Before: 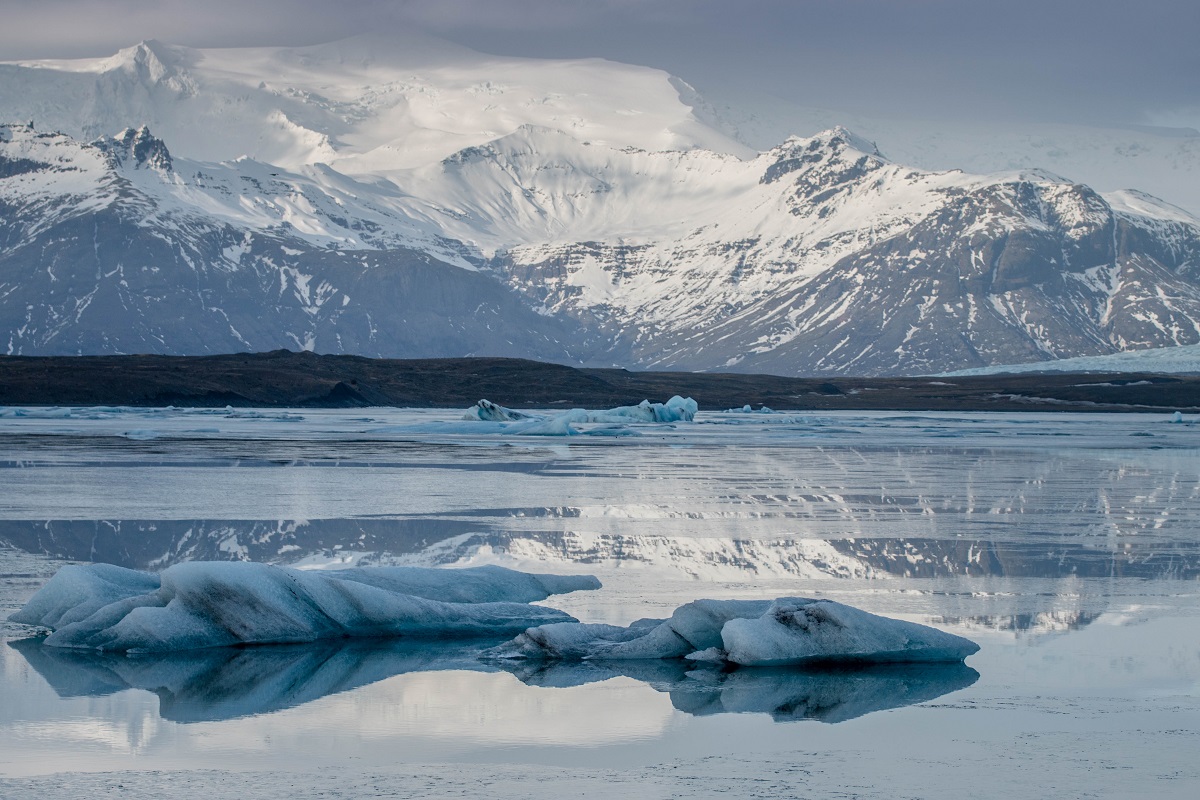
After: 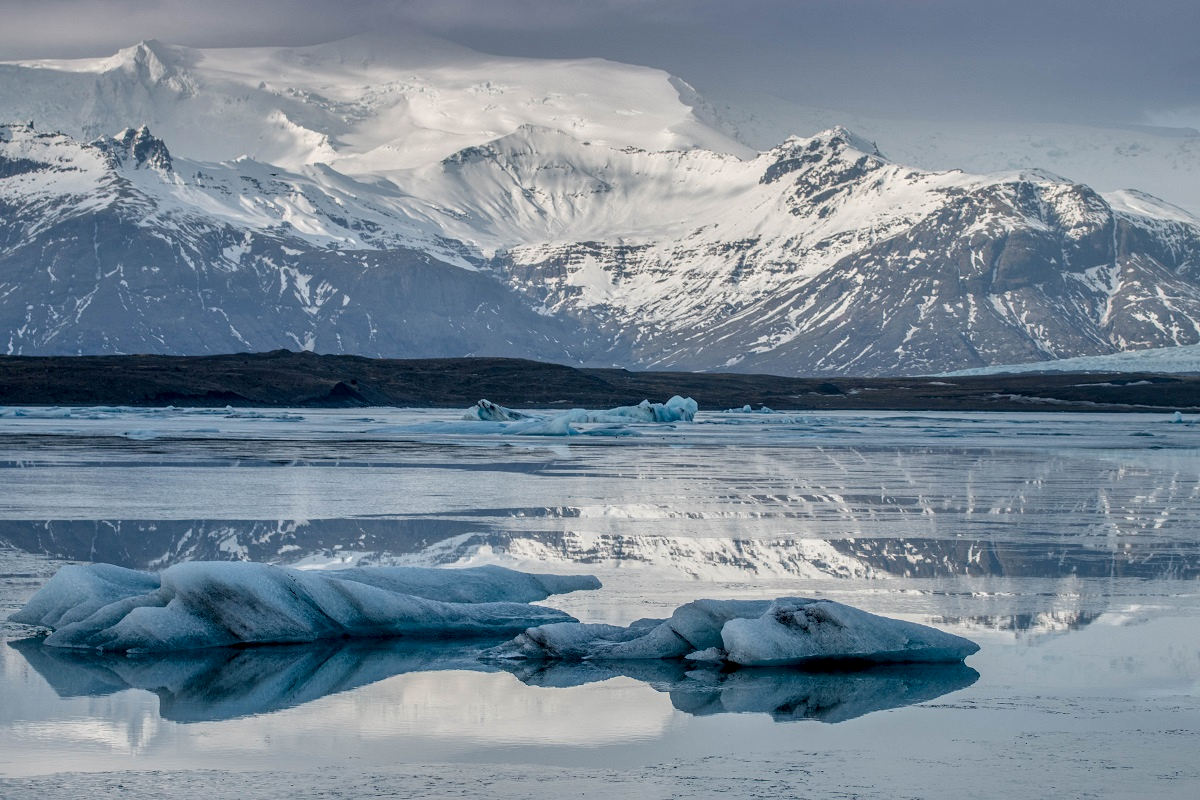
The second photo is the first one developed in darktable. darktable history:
shadows and highlights: shadows 73.94, highlights -61.01, soften with gaussian
local contrast: detail 130%
